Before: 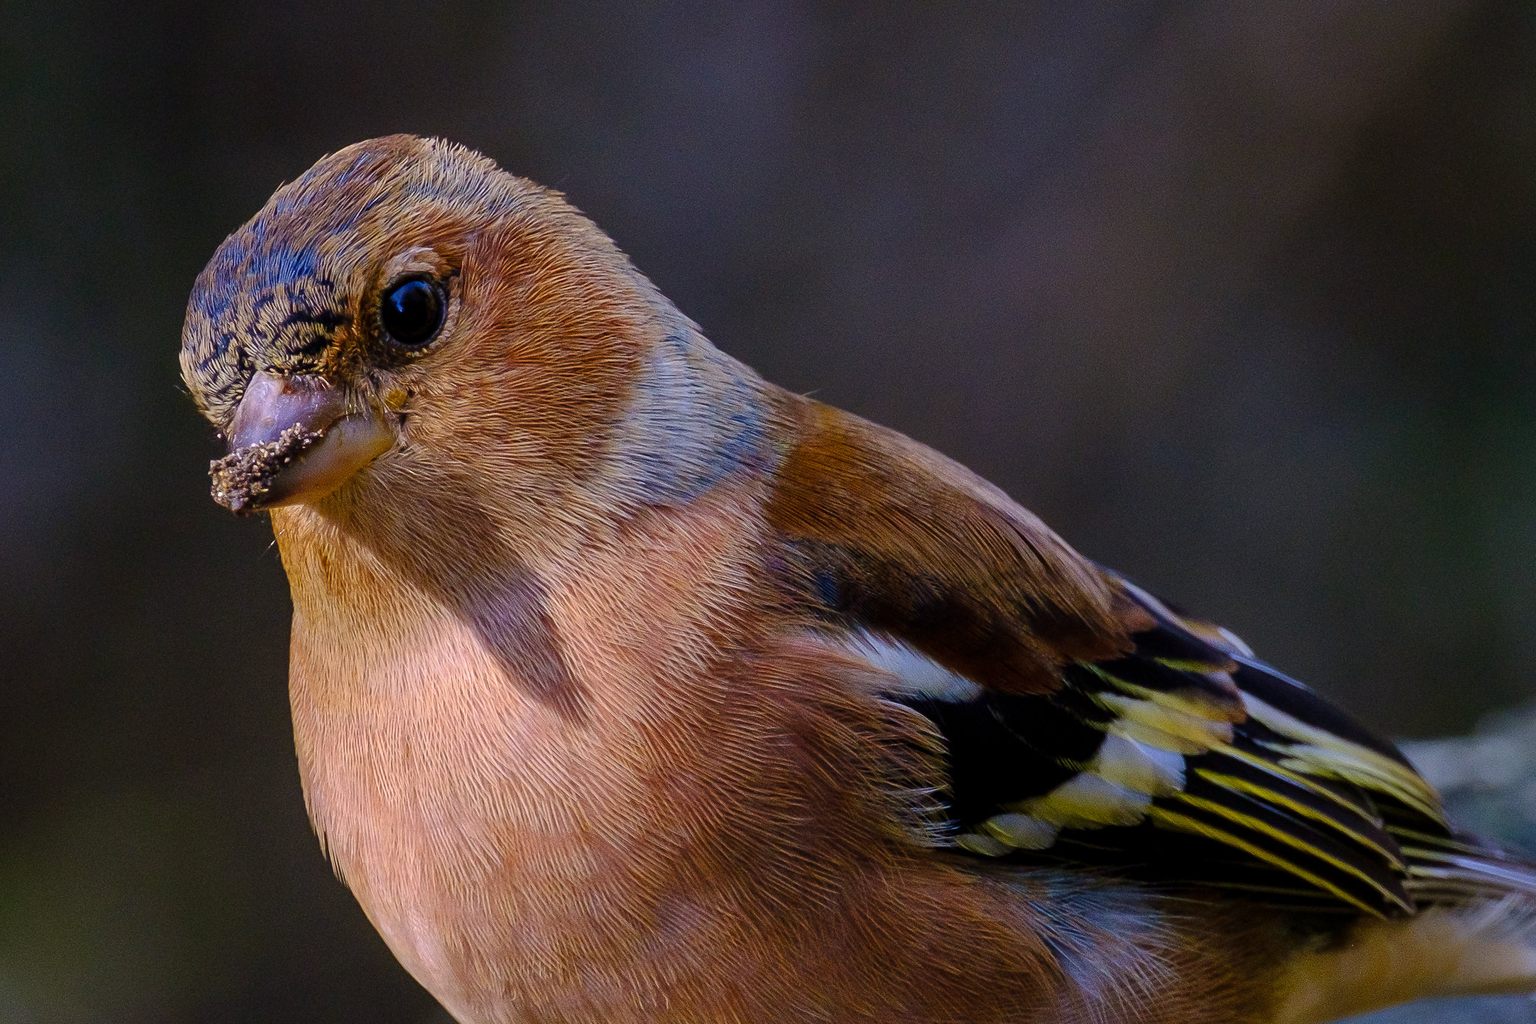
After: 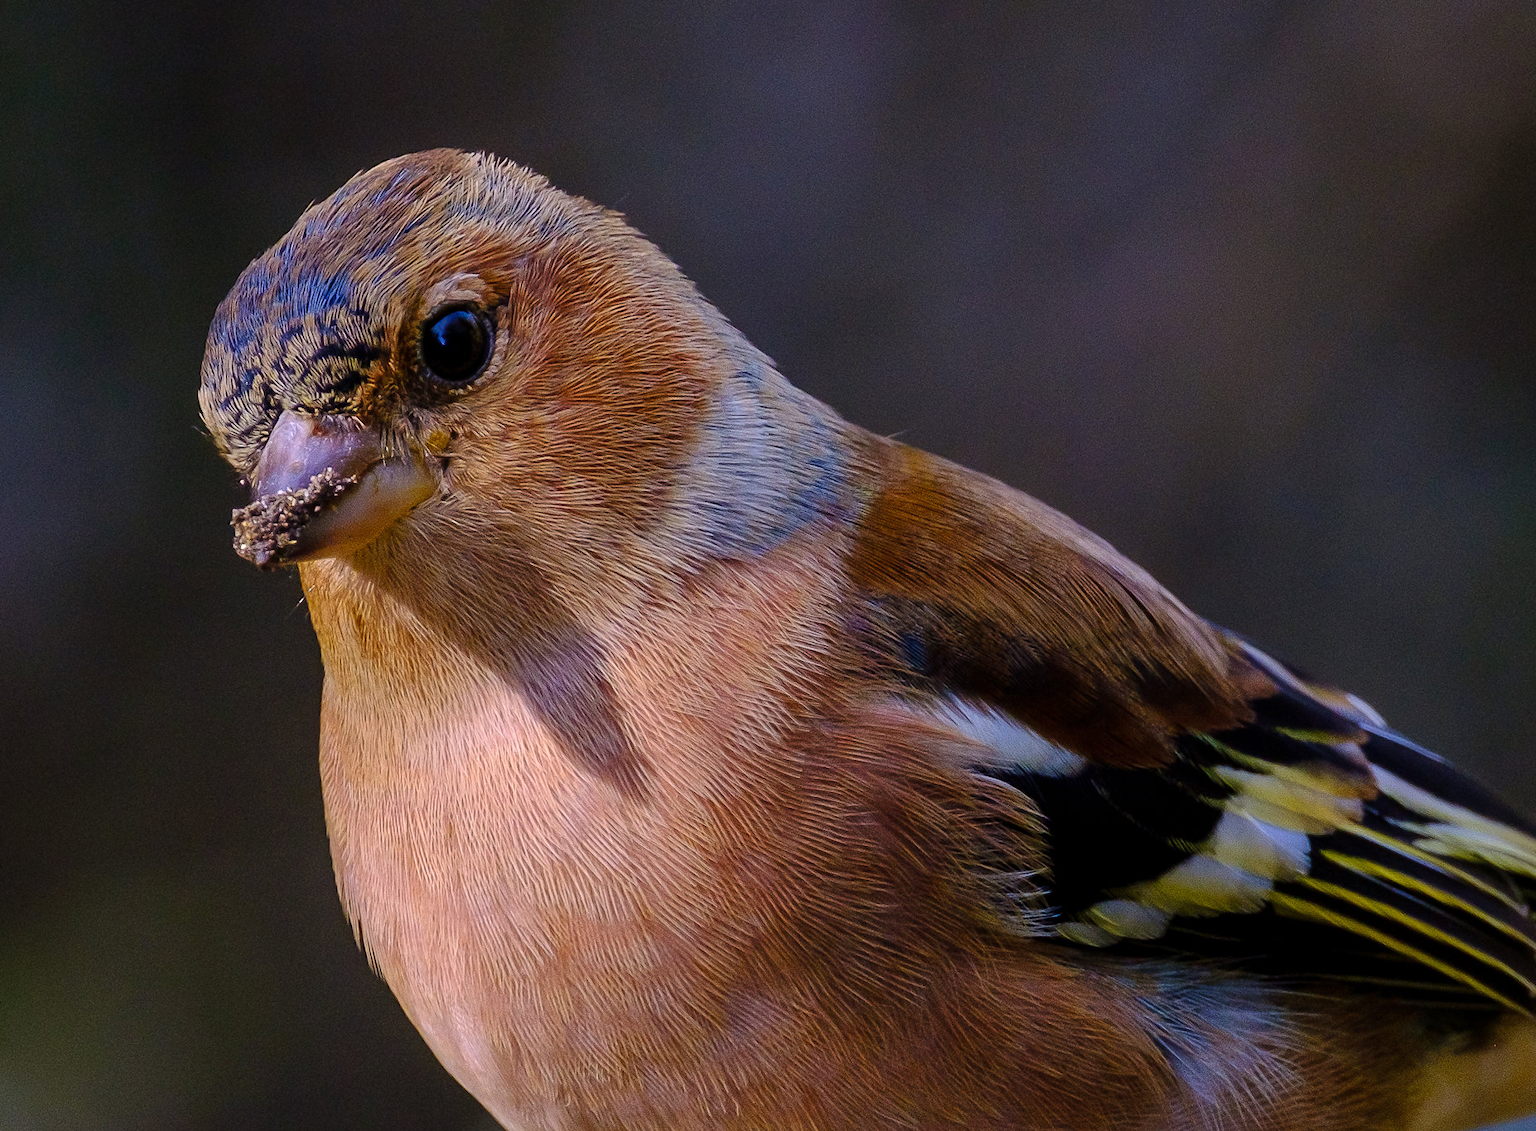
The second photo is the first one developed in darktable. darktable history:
white balance: red 1.004, blue 1.024
crop: right 9.509%, bottom 0.031%
